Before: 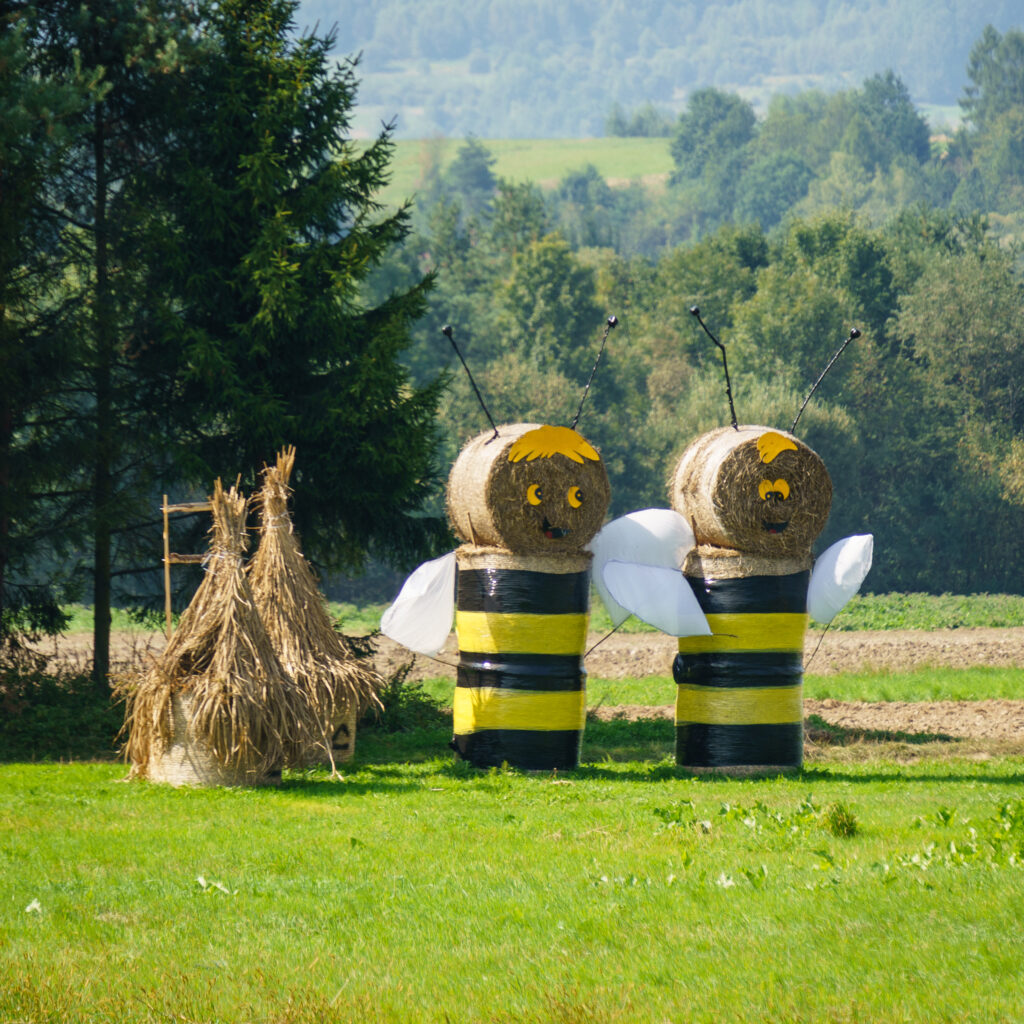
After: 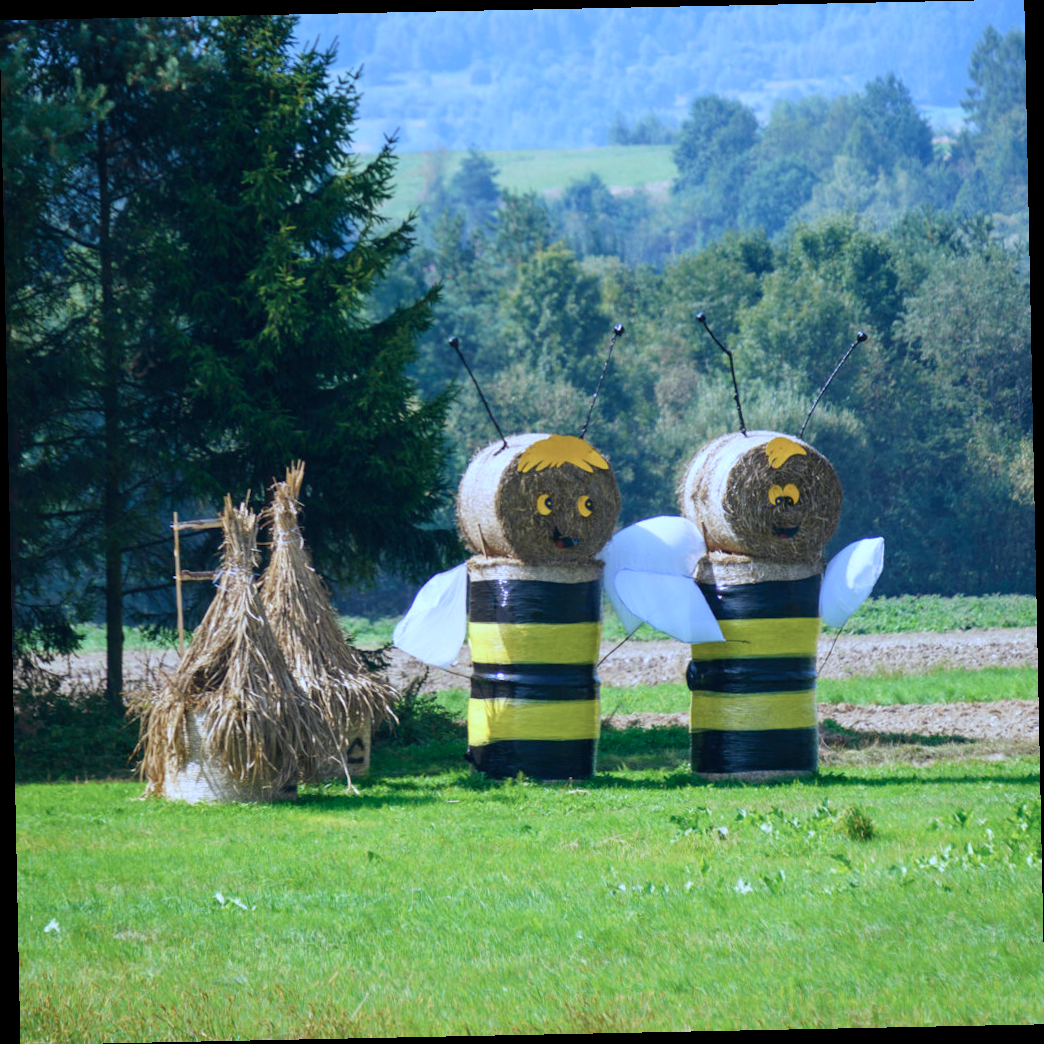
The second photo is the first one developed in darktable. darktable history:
rotate and perspective: rotation -1.17°, automatic cropping off
color calibration: illuminant as shot in camera, adaptation linear Bradford (ICC v4), x 0.406, y 0.405, temperature 3570.35 K, saturation algorithm version 1 (2020)
